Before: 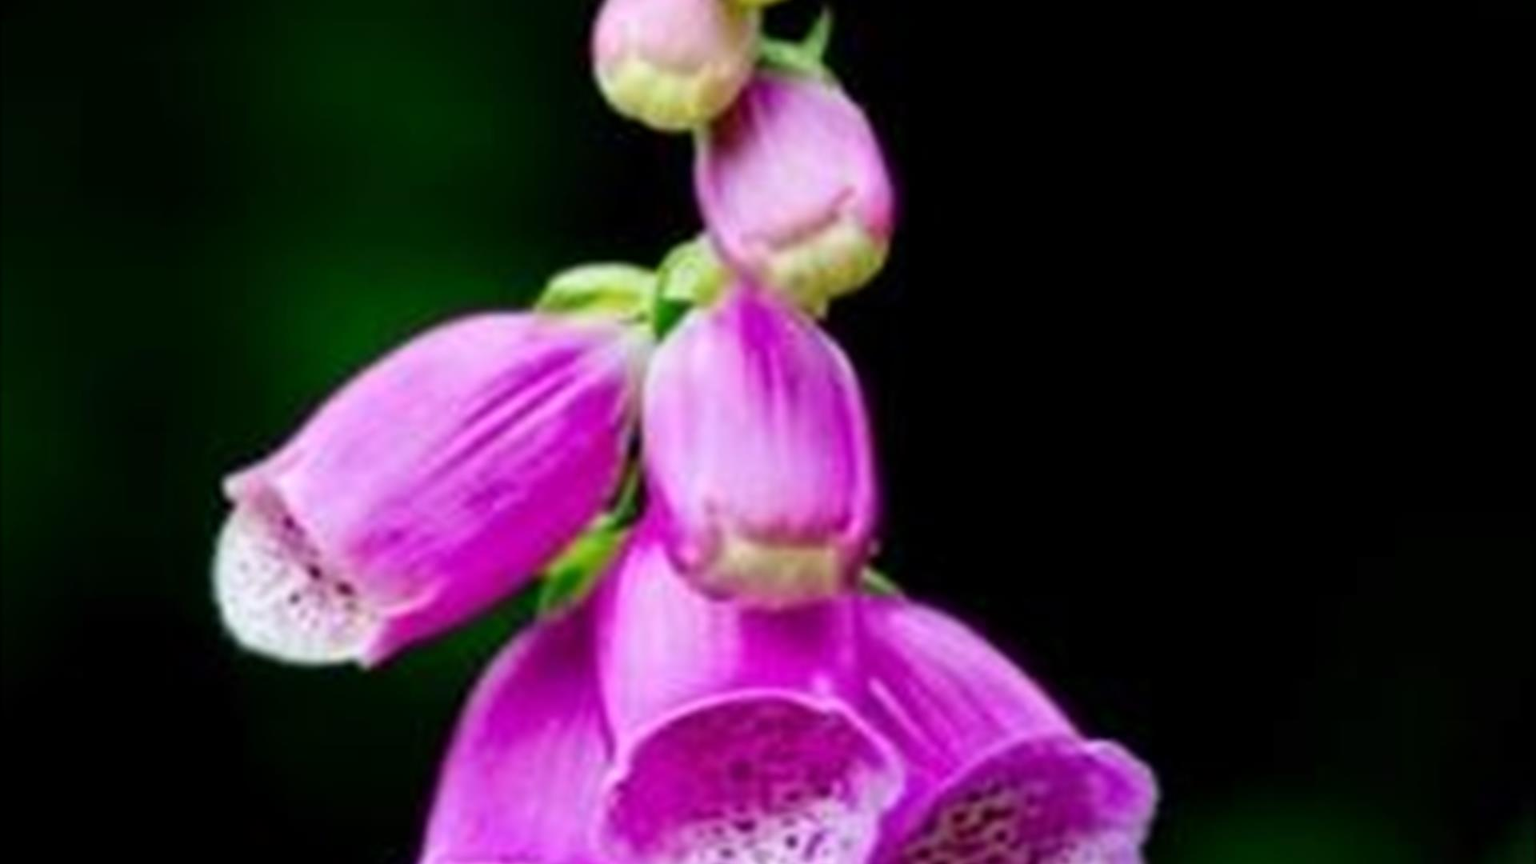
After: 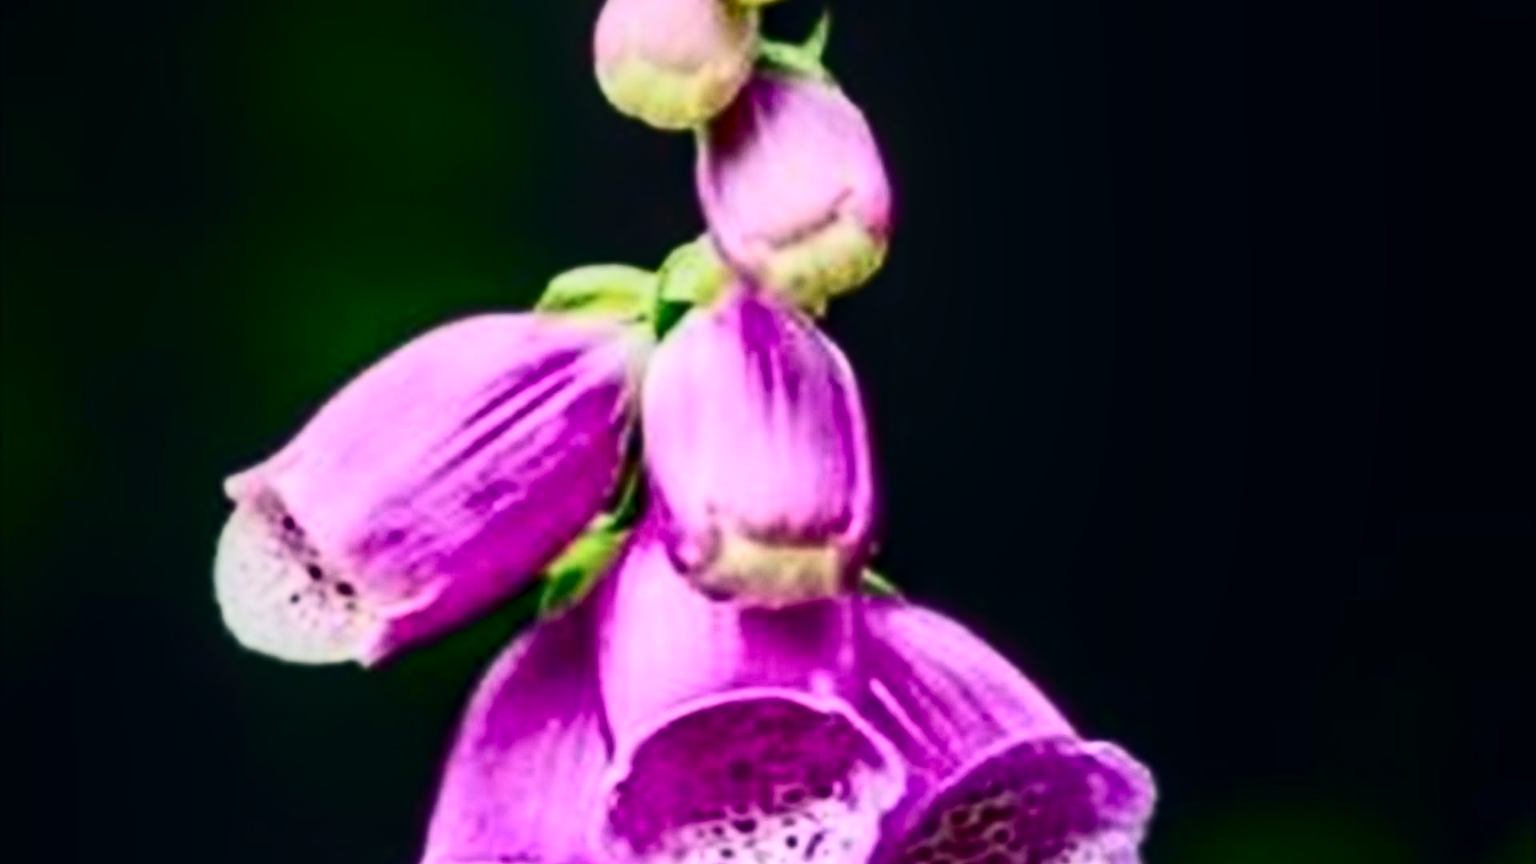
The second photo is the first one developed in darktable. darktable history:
color correction: highlights a* 2.93, highlights b* 5.01, shadows a* -1.75, shadows b* -4.82, saturation 0.794
local contrast: on, module defaults
contrast brightness saturation: contrast 0.4, brightness 0.049, saturation 0.263
